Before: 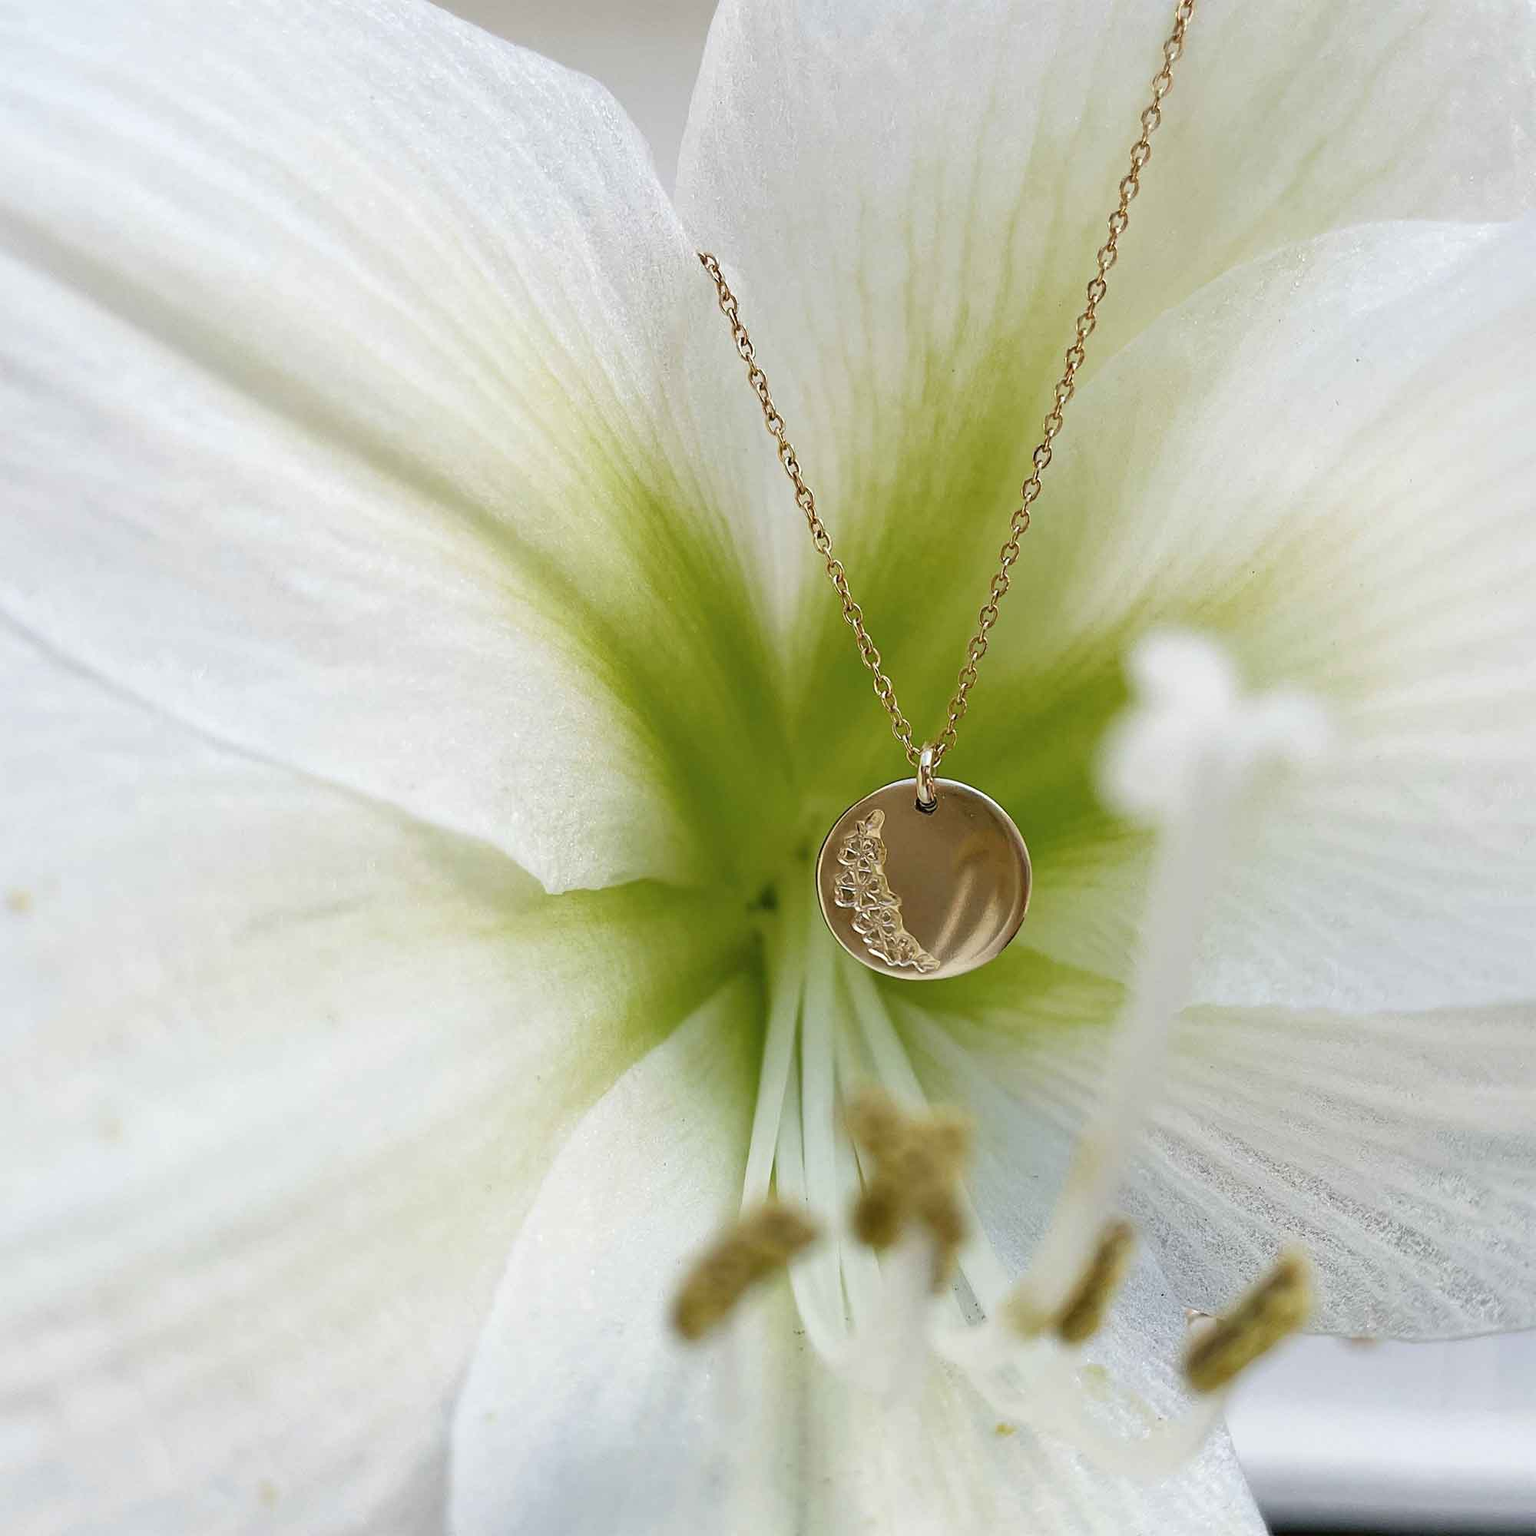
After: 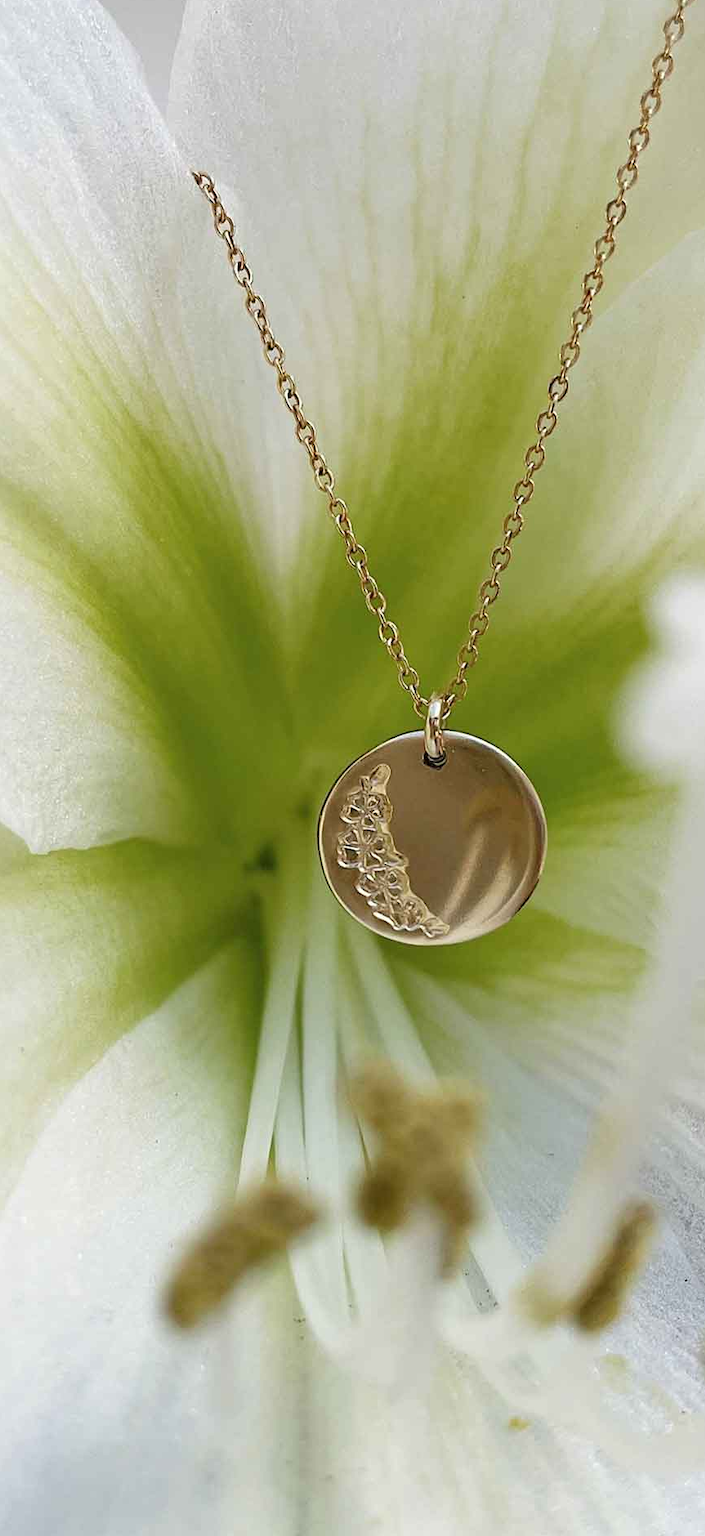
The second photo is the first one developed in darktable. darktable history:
crop: left 33.719%, top 5.971%, right 23.037%
